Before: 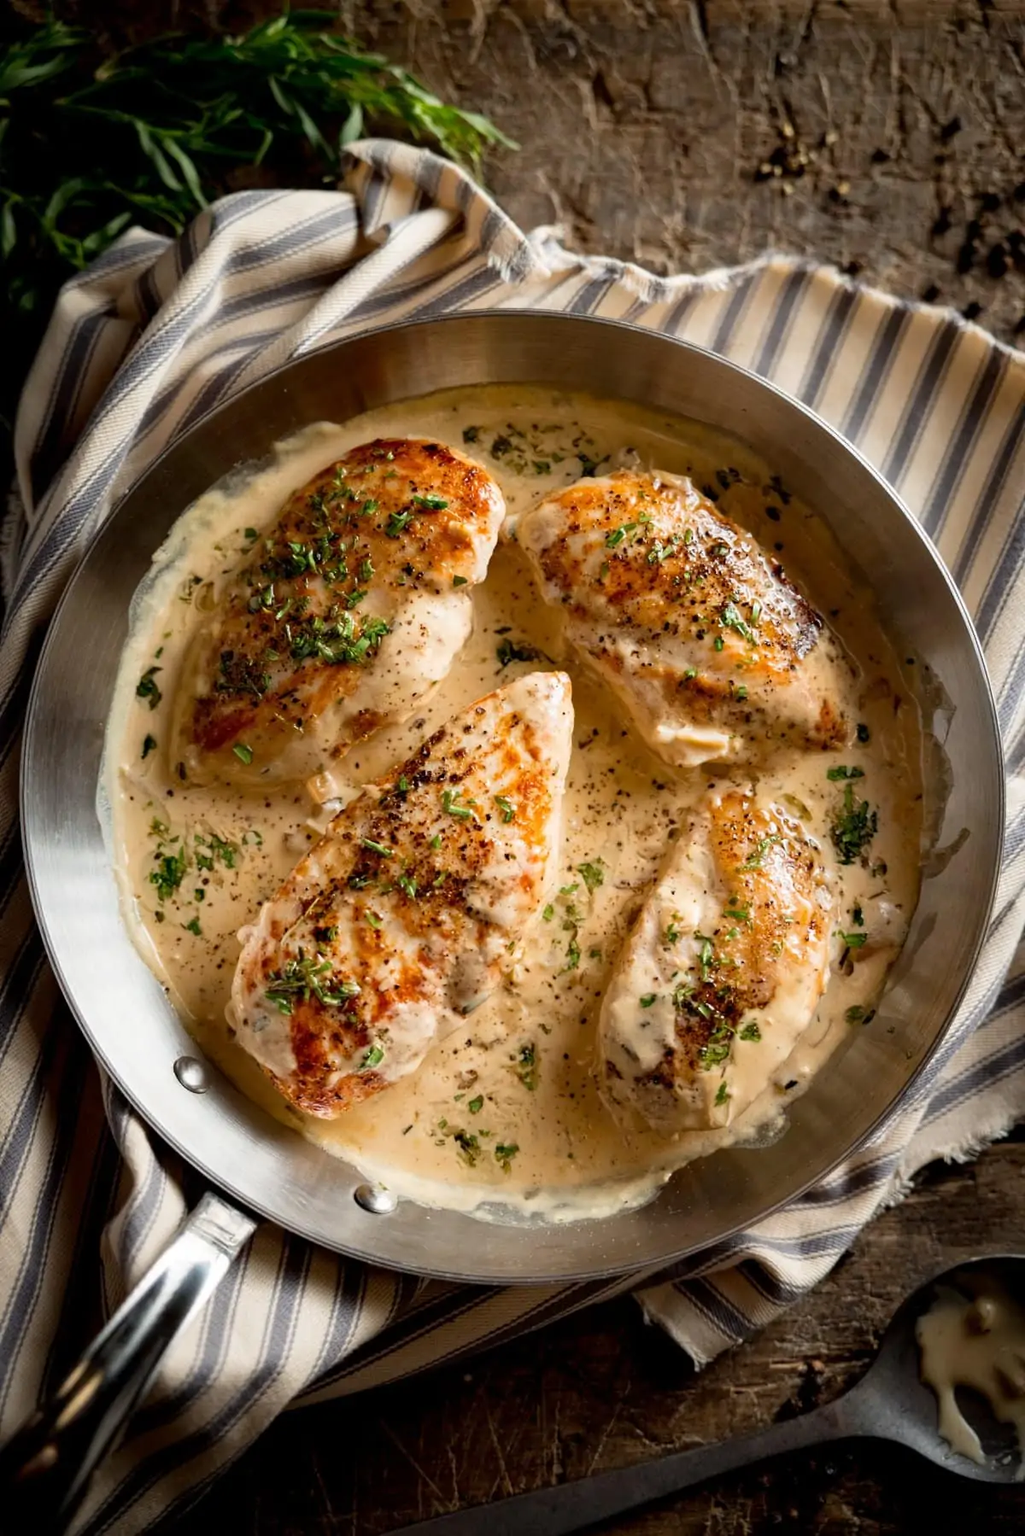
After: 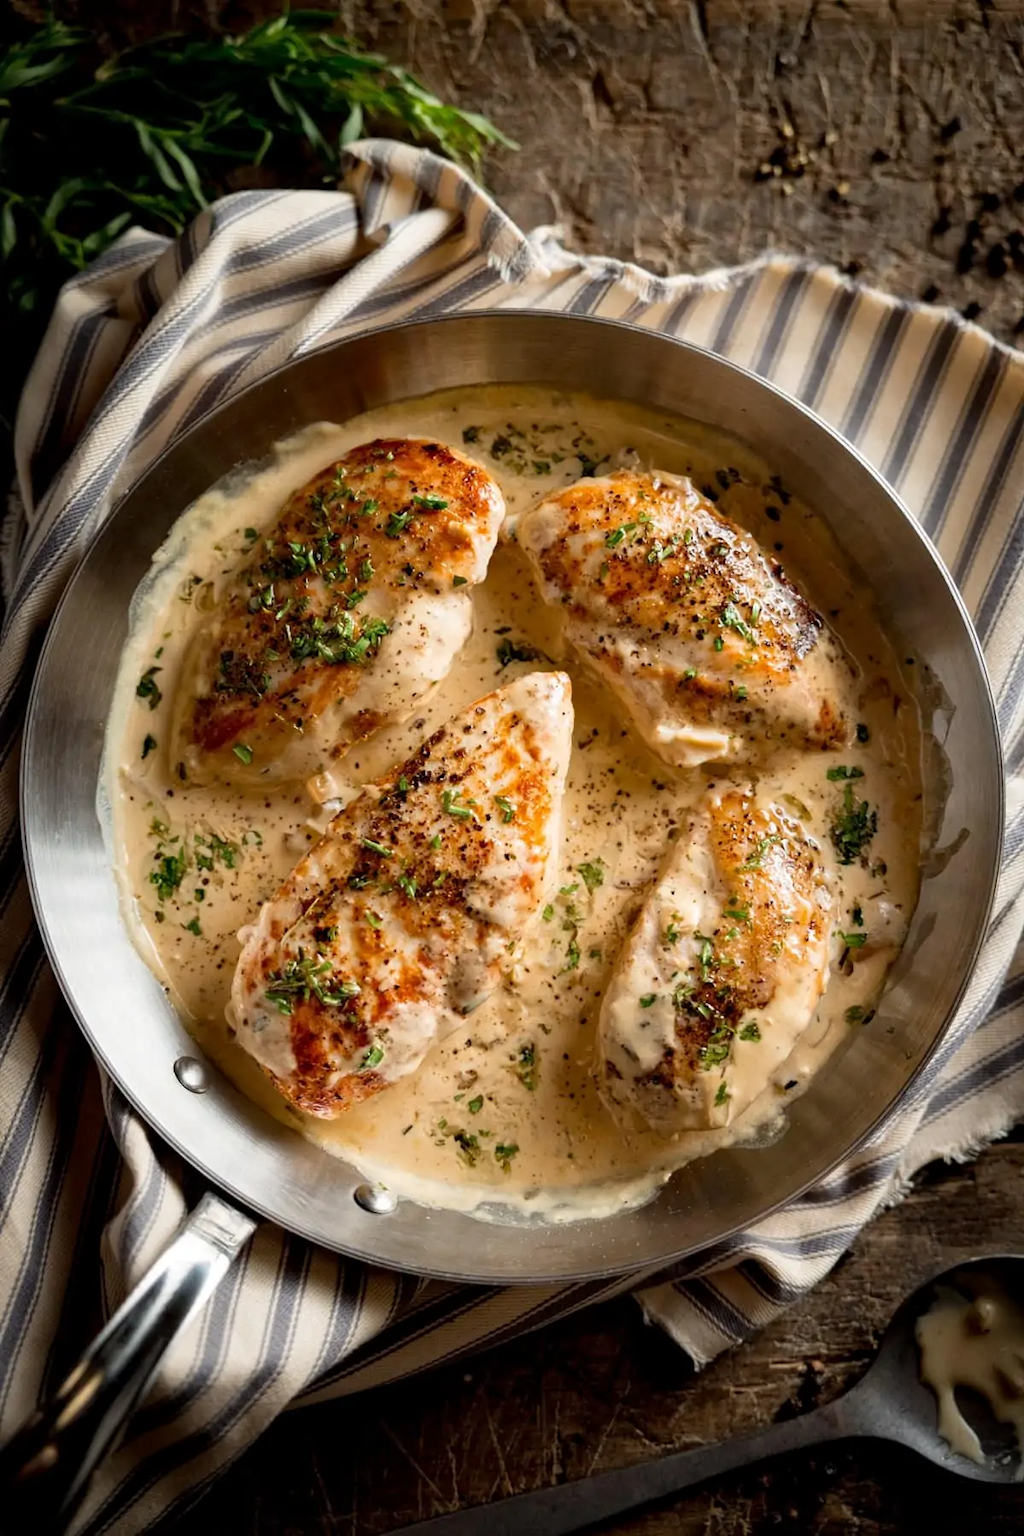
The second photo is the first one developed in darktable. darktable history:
local contrast: mode bilateral grid, contrast 10, coarseness 24, detail 115%, midtone range 0.2
